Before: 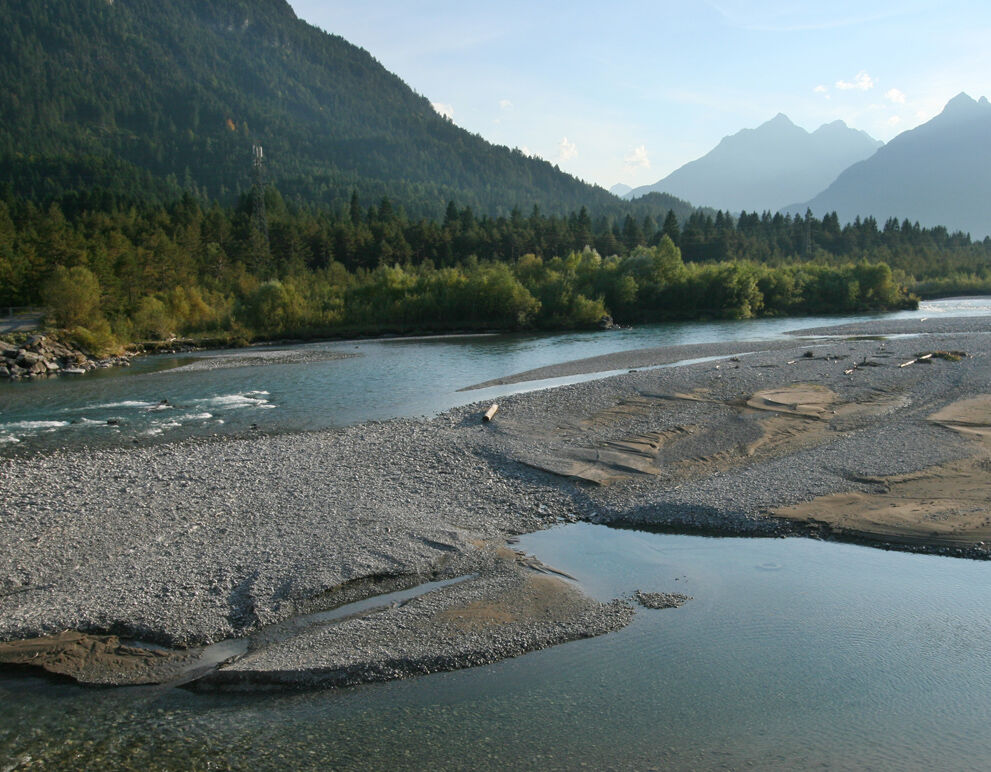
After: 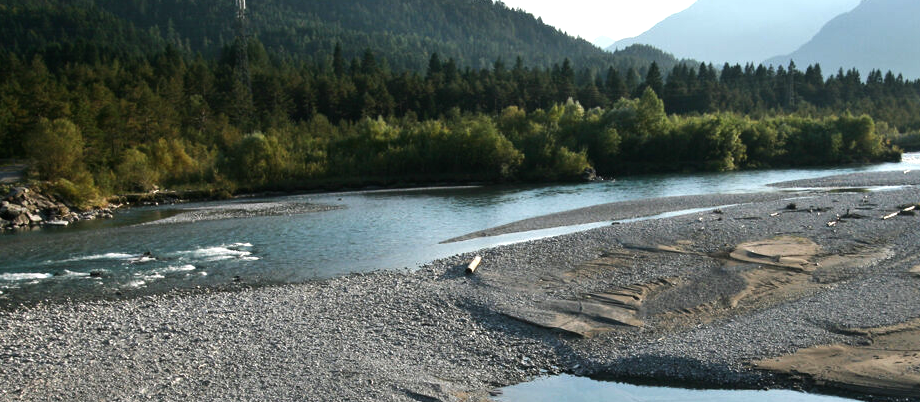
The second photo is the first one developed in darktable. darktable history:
tone equalizer: -8 EV -0.75 EV, -7 EV -0.7 EV, -6 EV -0.6 EV, -5 EV -0.4 EV, -3 EV 0.4 EV, -2 EV 0.6 EV, -1 EV 0.7 EV, +0 EV 0.75 EV, edges refinement/feathering 500, mask exposure compensation -1.57 EV, preserve details no
crop: left 1.744%, top 19.225%, right 5.069%, bottom 28.357%
